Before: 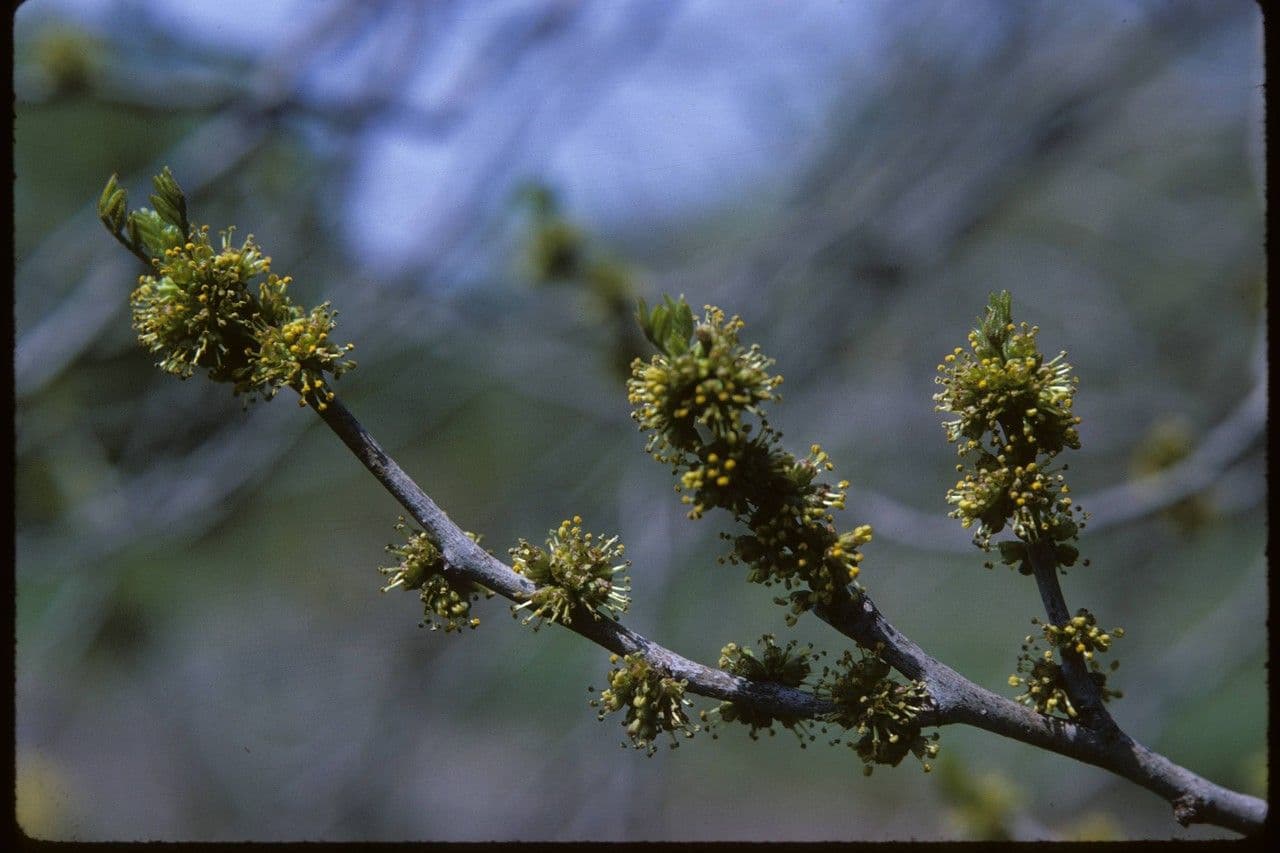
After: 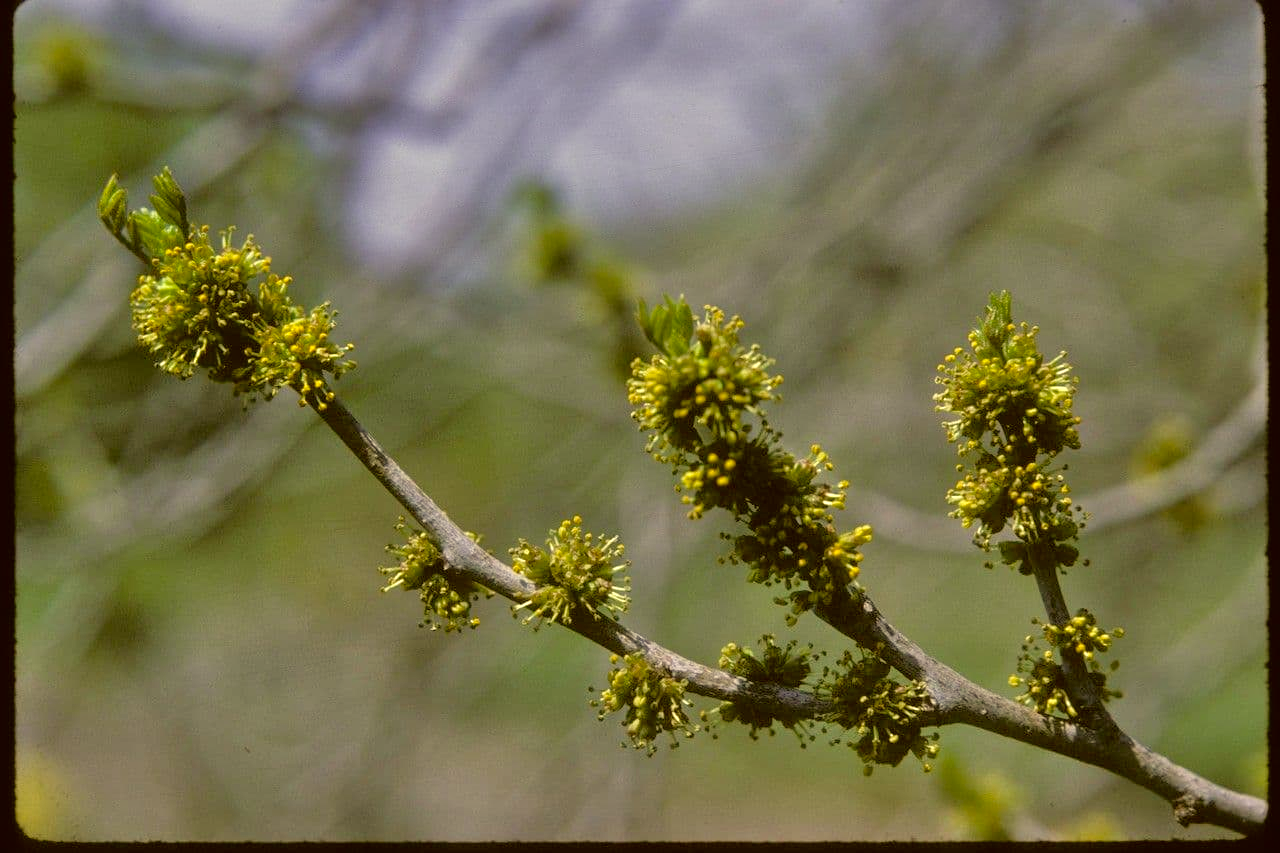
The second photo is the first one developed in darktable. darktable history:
tone equalizer: -7 EV 0.157 EV, -6 EV 0.628 EV, -5 EV 1.17 EV, -4 EV 1.3 EV, -3 EV 1.16 EV, -2 EV 0.6 EV, -1 EV 0.155 EV
color correction: highlights a* 0.128, highlights b* 29.55, shadows a* -0.209, shadows b* 21.61
